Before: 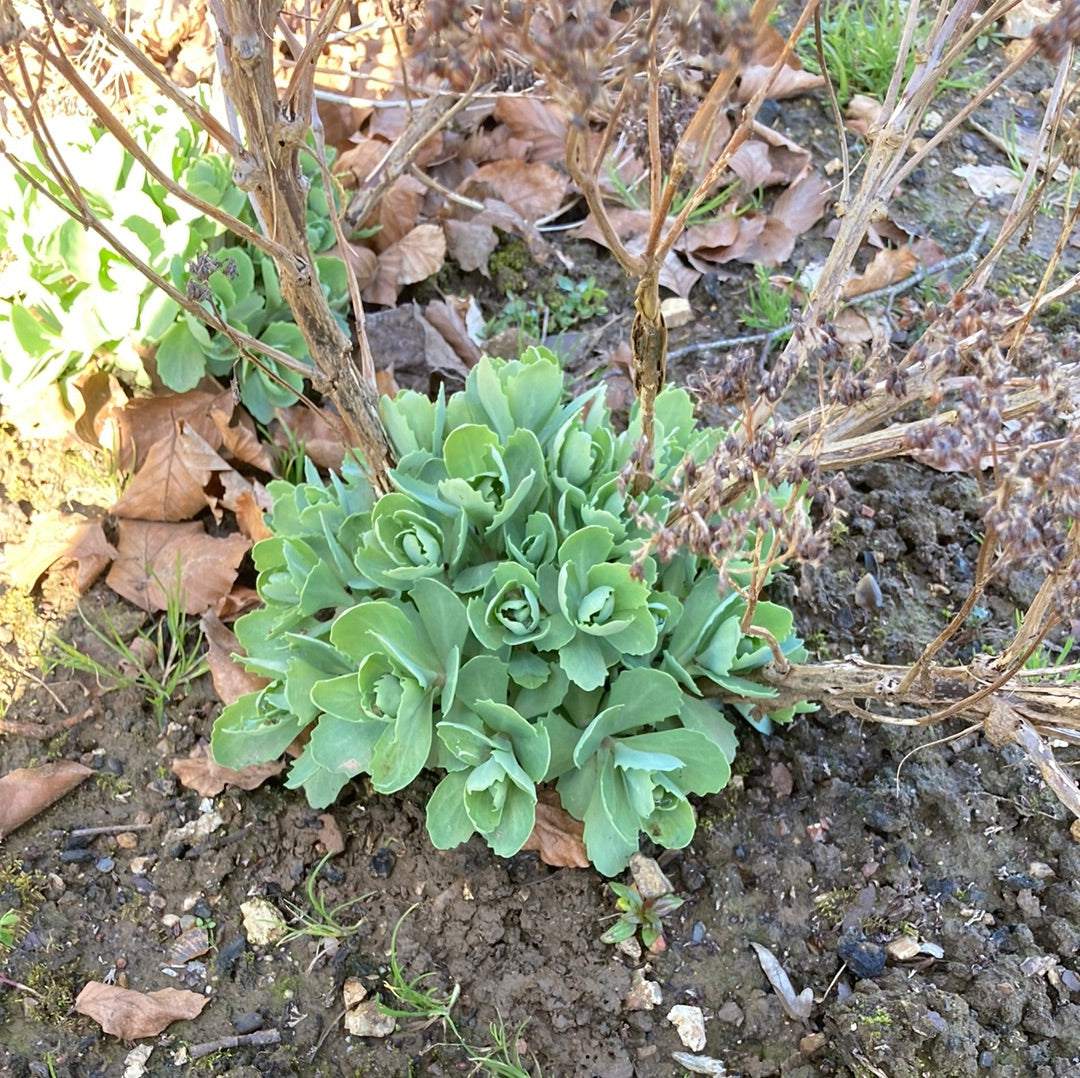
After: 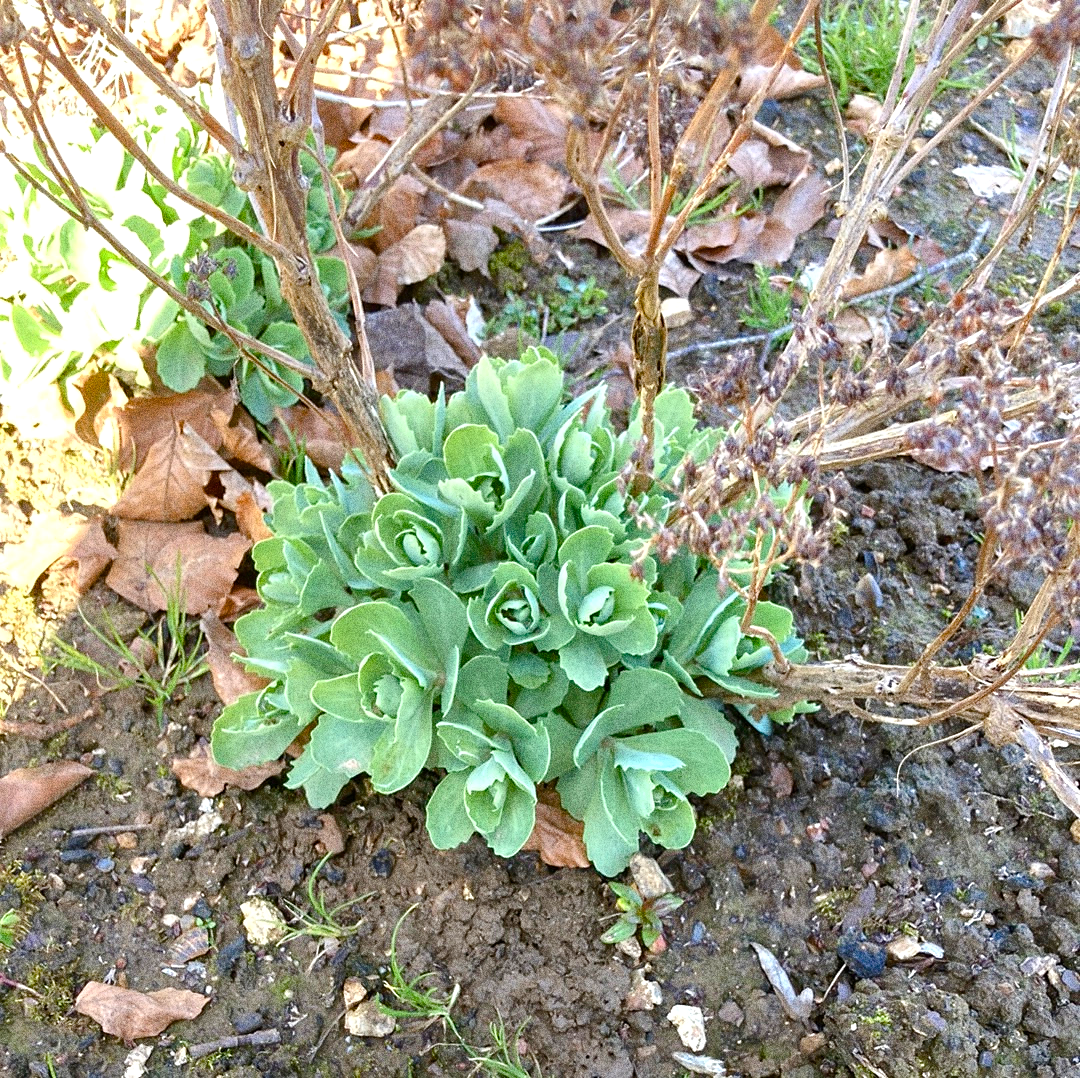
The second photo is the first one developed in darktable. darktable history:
shadows and highlights: shadows -20, white point adjustment -2, highlights -35
grain: coarseness 10.62 ISO, strength 55.56%
color balance rgb: perceptual saturation grading › global saturation 25%, perceptual saturation grading › highlights -50%, perceptual saturation grading › shadows 30%, perceptual brilliance grading › global brilliance 12%, global vibrance 20%
